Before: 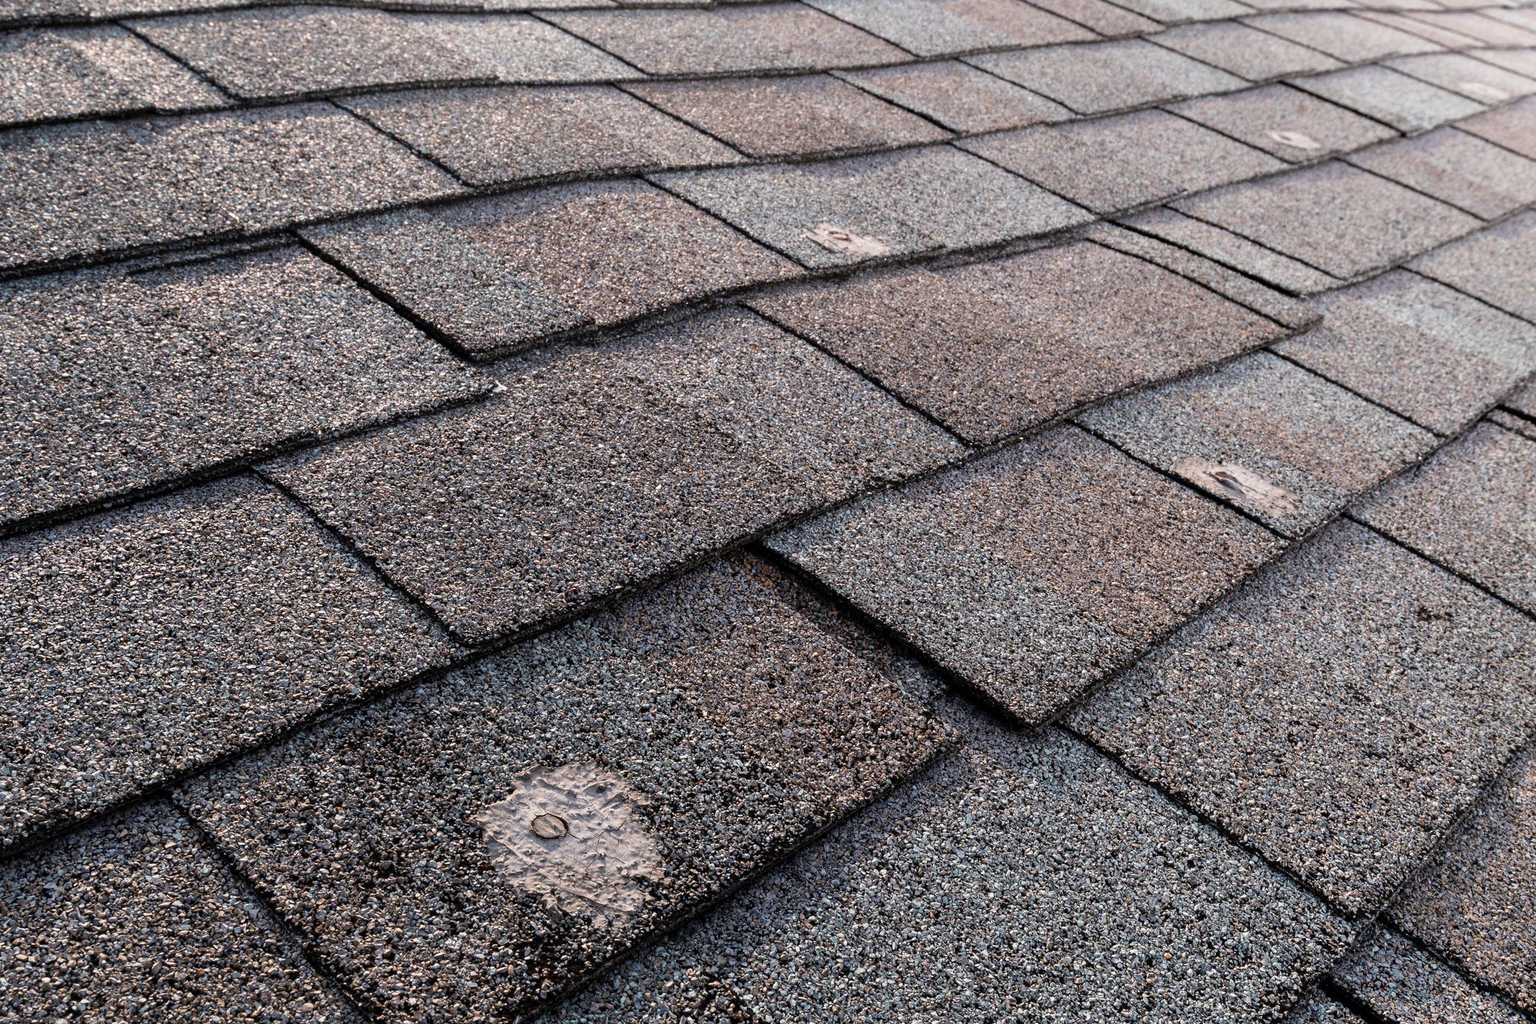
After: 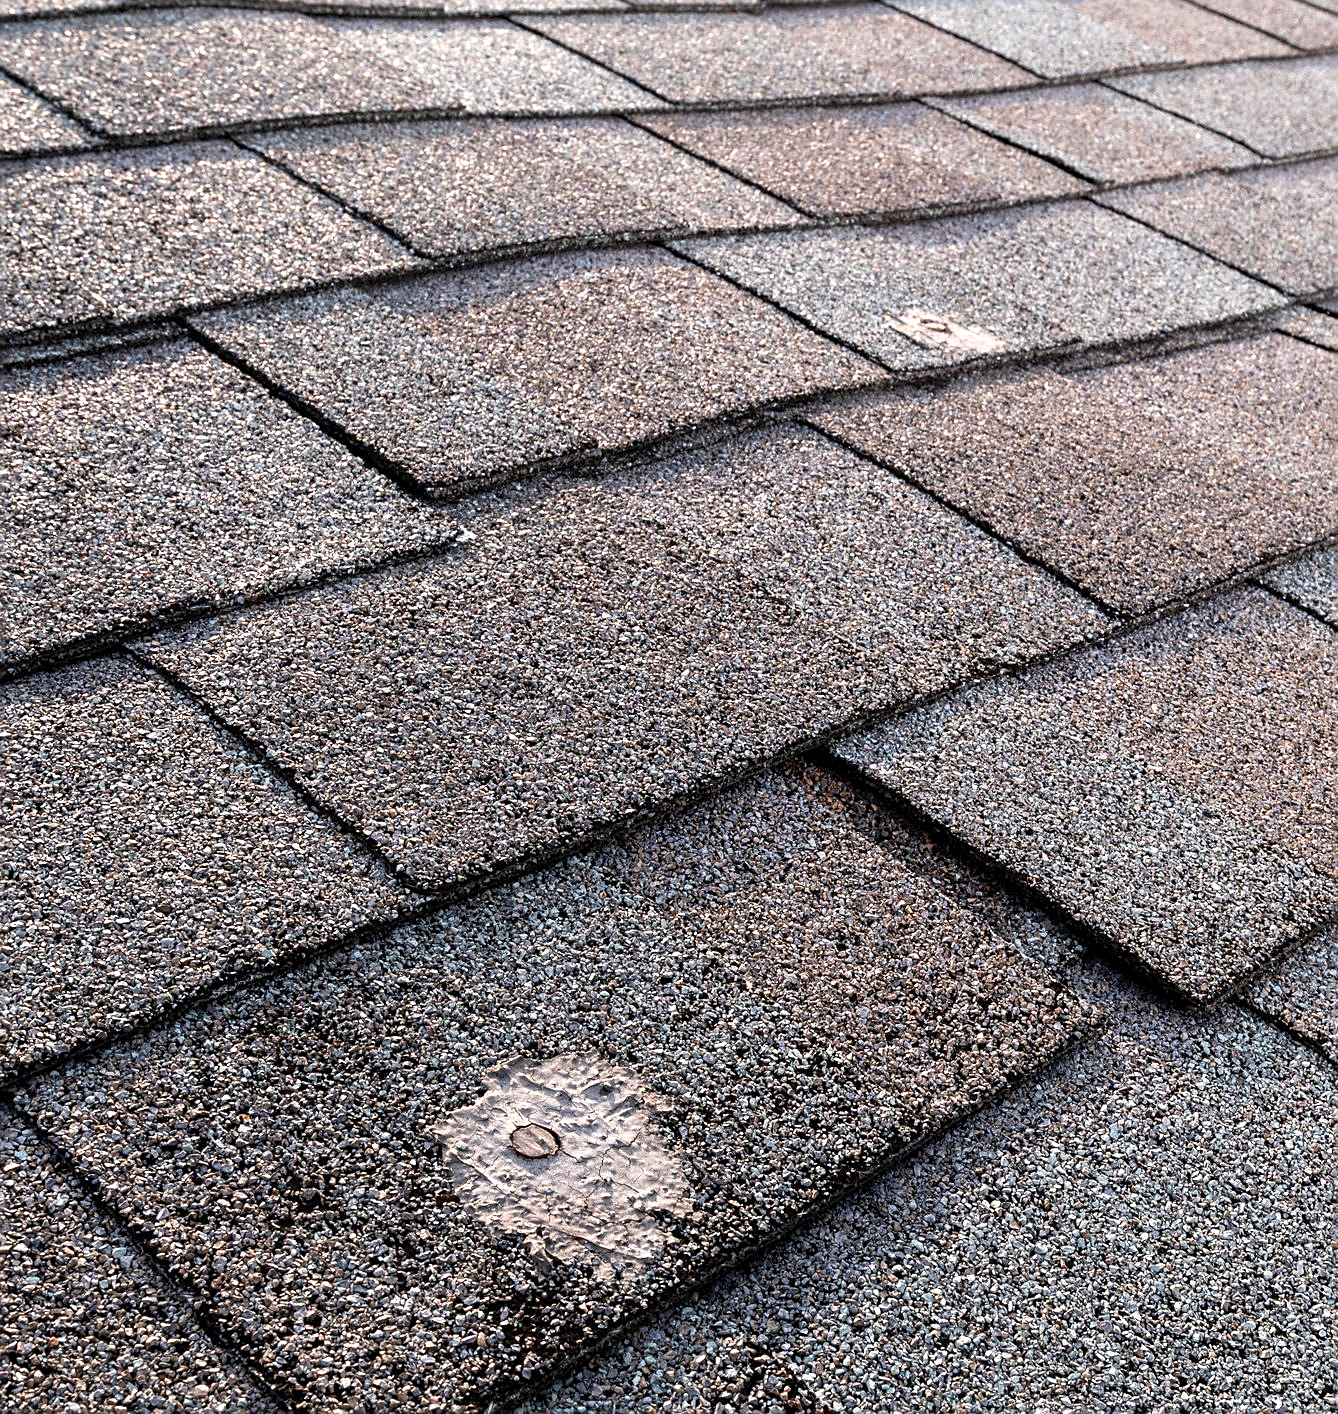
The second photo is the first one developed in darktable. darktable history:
sharpen: on, module defaults
crop: left 10.566%, right 26.349%
exposure: black level correction 0.001, exposure 0.499 EV, compensate highlight preservation false
